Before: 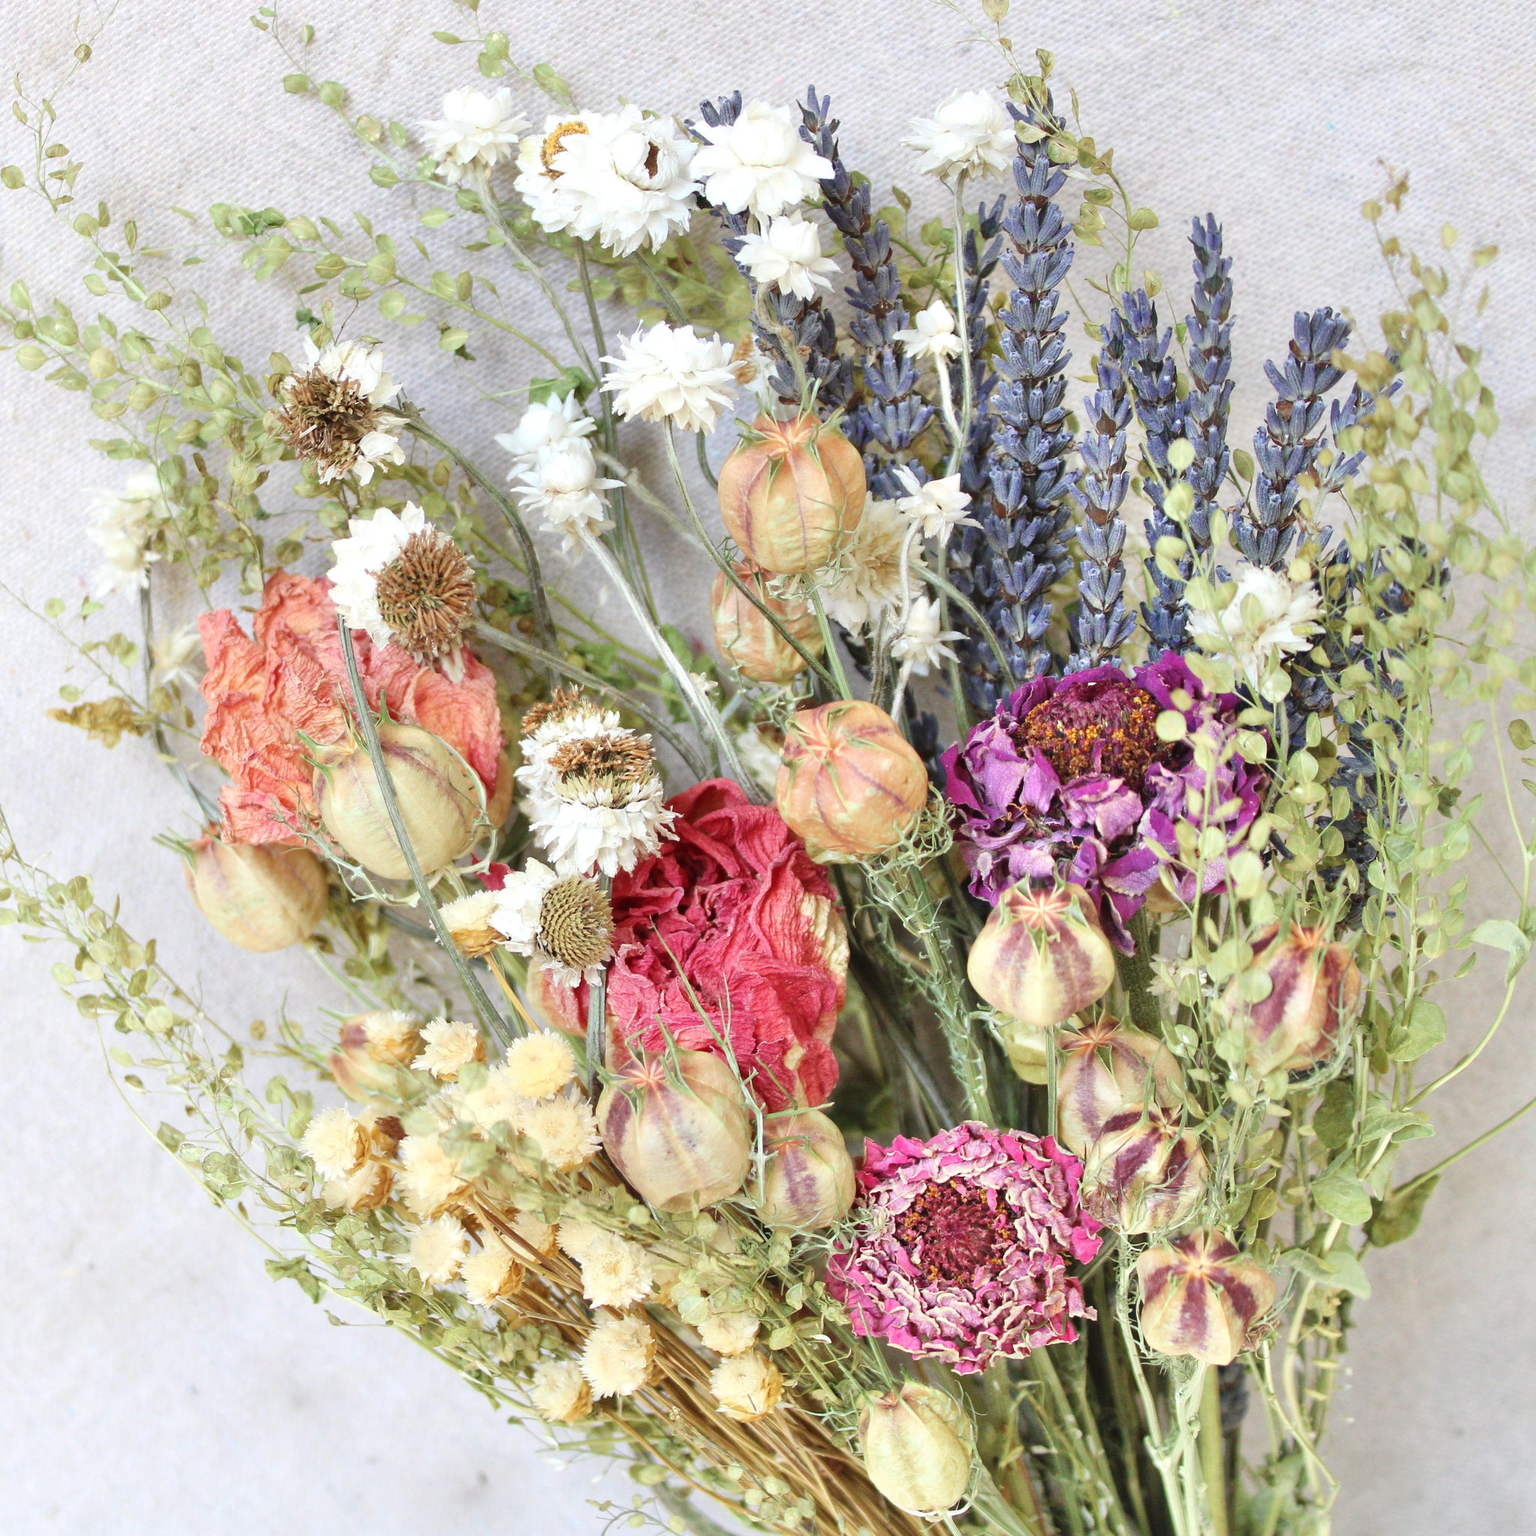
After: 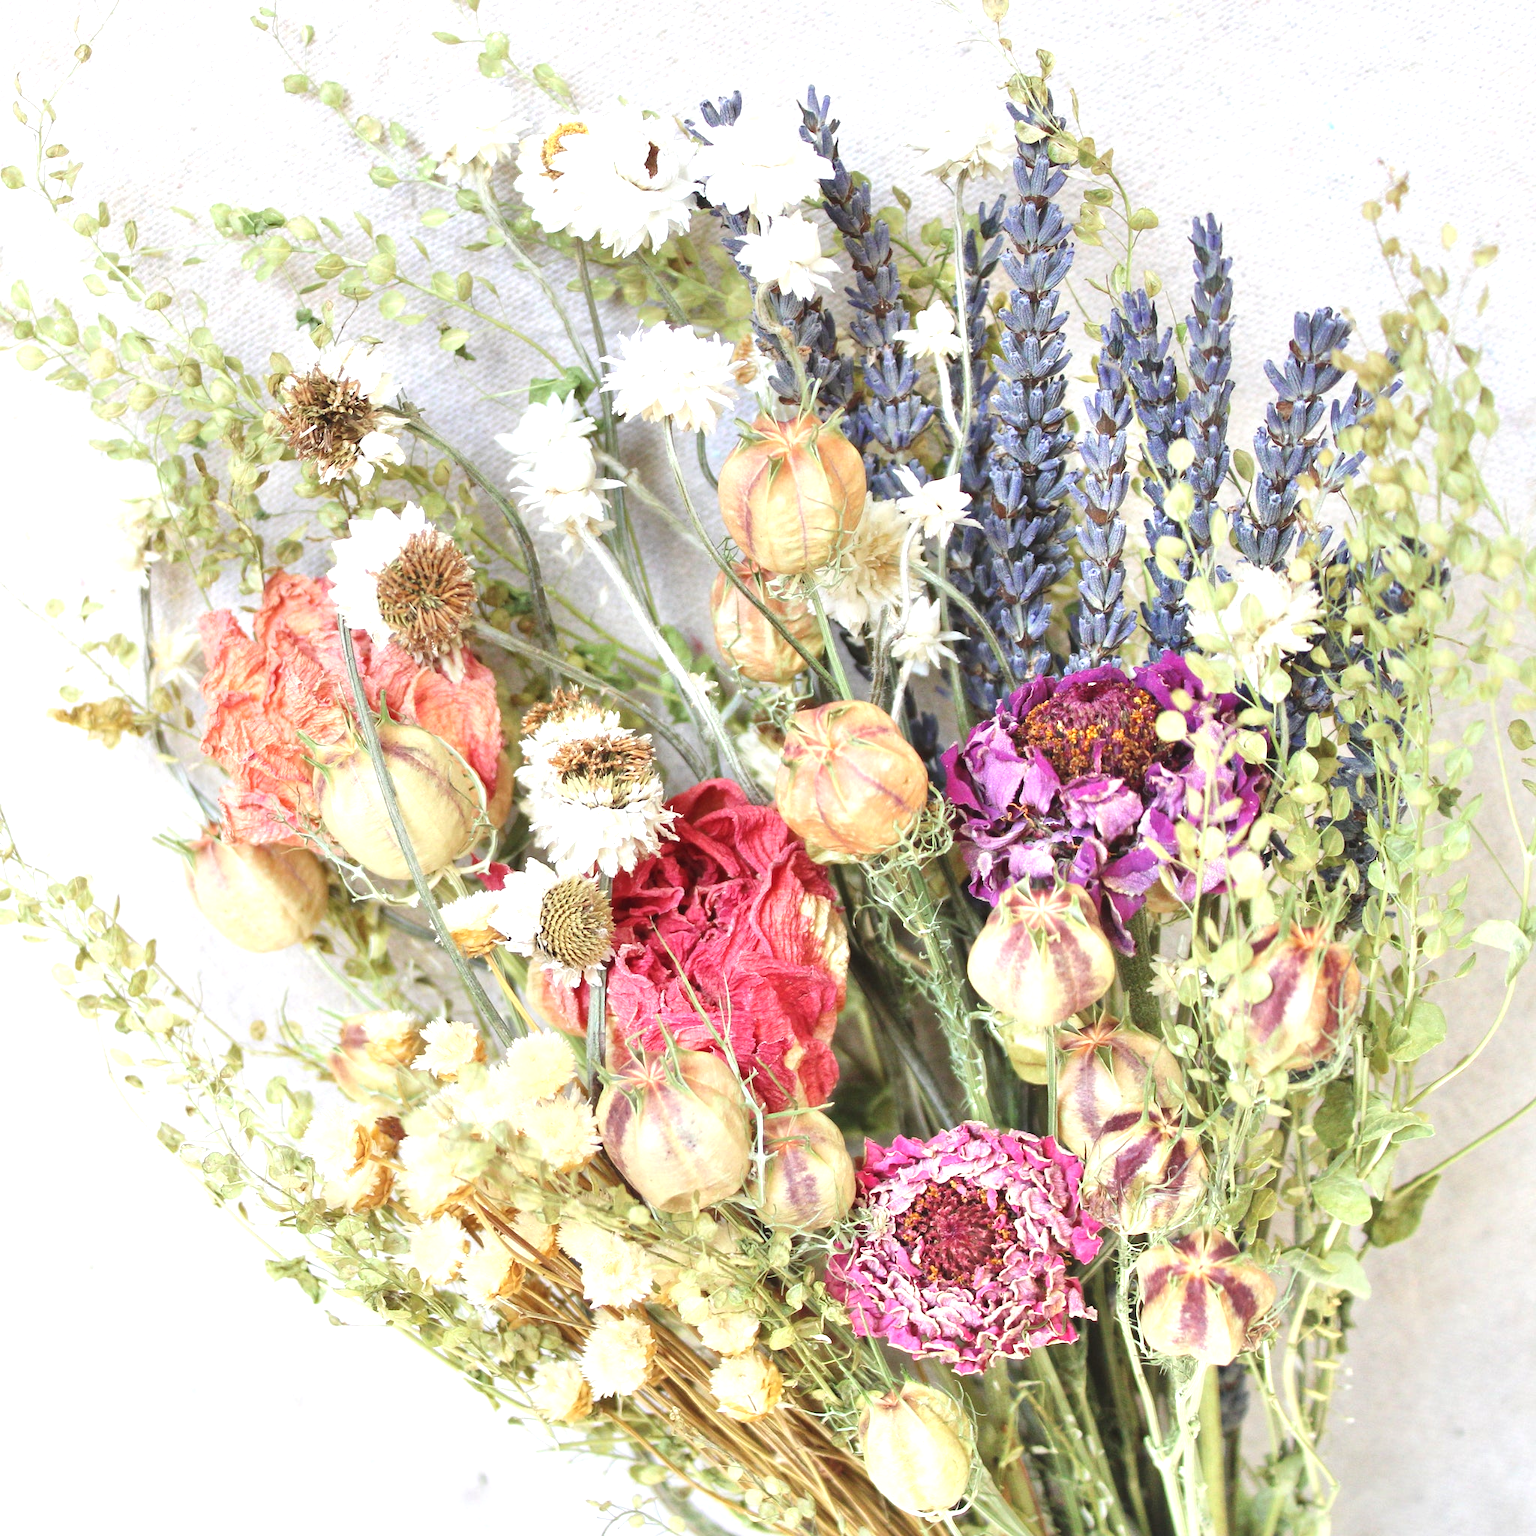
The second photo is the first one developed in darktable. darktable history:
rotate and perspective: automatic cropping off
exposure: black level correction -0.002, exposure 0.54 EV, compensate highlight preservation false
